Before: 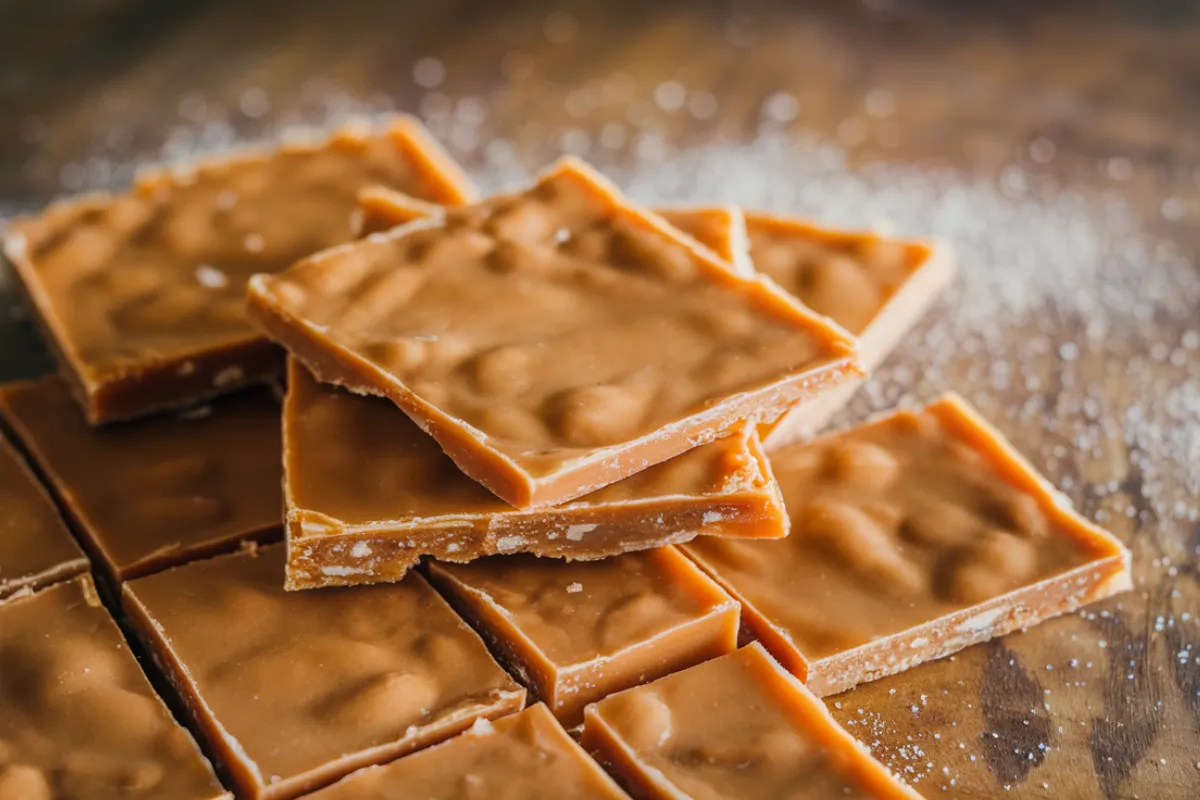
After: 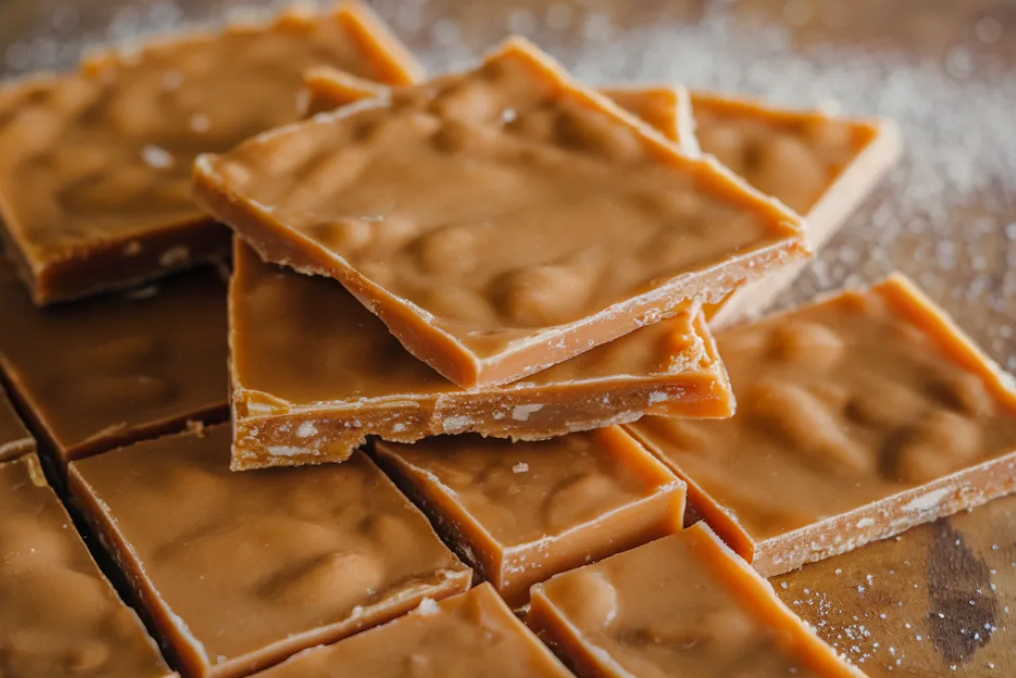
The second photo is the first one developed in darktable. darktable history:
crop and rotate: left 4.581%, top 15.24%, right 10.708%
exposure: exposure -0.068 EV, compensate highlight preservation false
tone equalizer: -8 EV -0.001 EV, -7 EV 0.001 EV, -6 EV -0.005 EV, -5 EV -0.016 EV, -4 EV -0.083 EV, -3 EV -0.214 EV, -2 EV -0.292 EV, -1 EV 0.095 EV, +0 EV 0.277 EV, edges refinement/feathering 500, mask exposure compensation -1.57 EV, preserve details no
